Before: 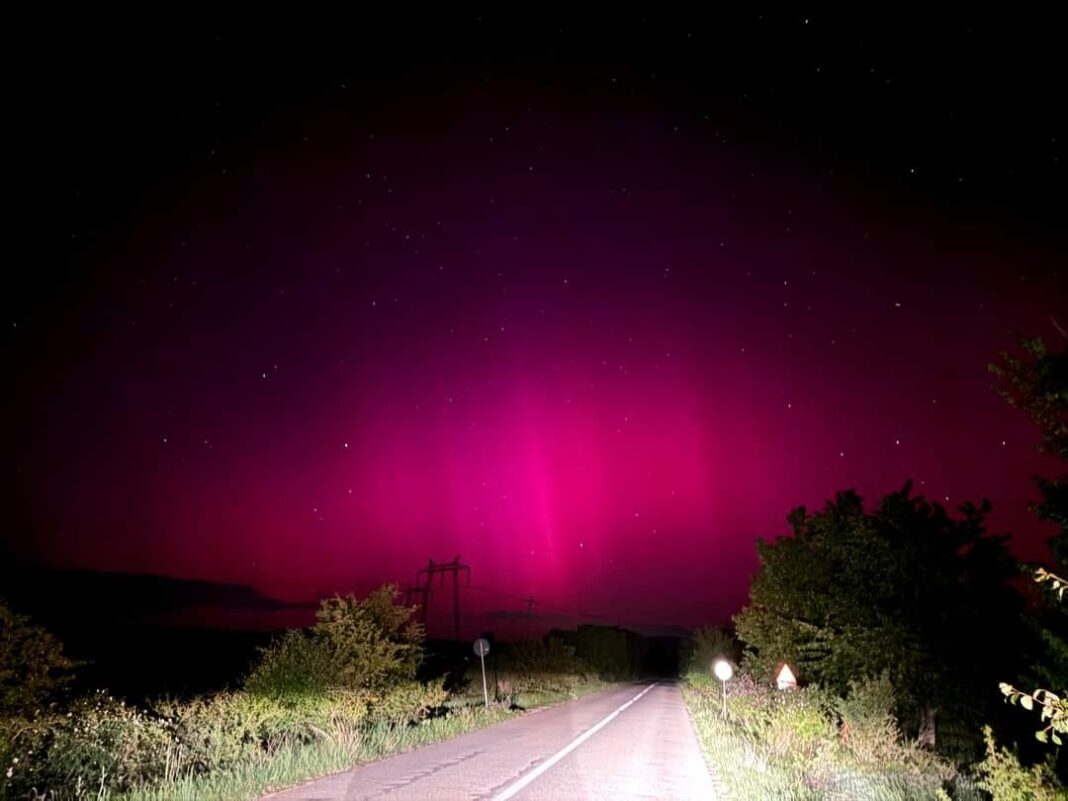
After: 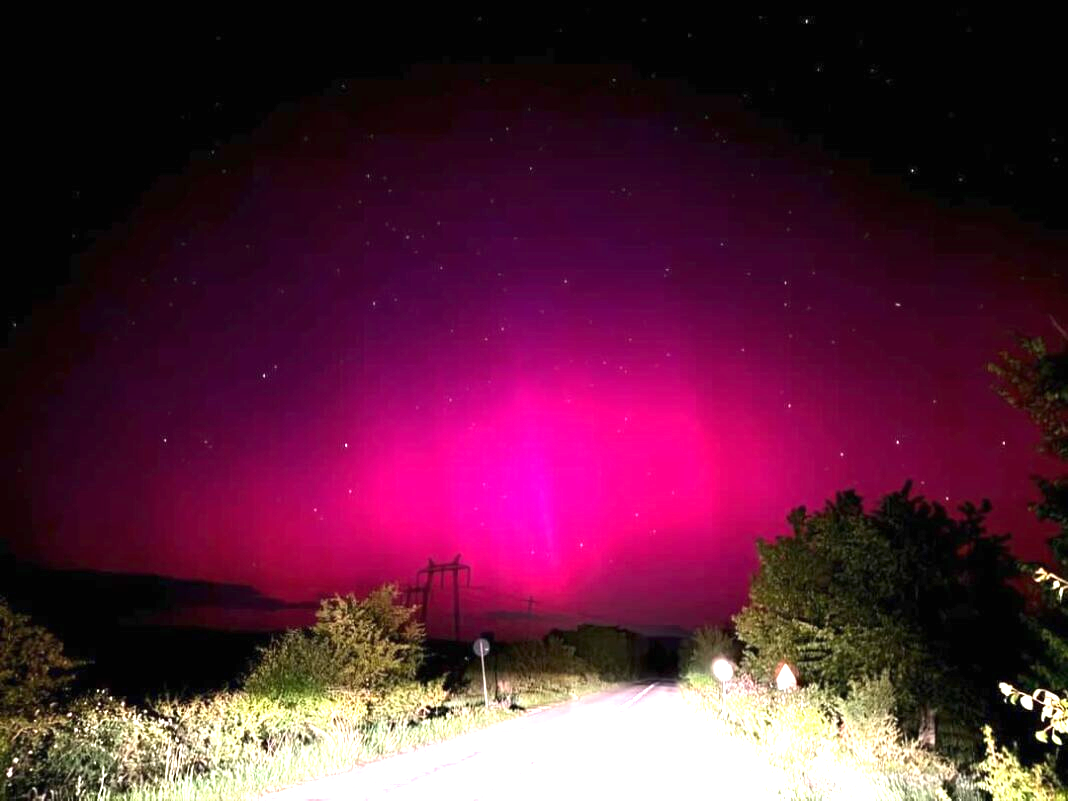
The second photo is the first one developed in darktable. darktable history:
exposure: black level correction 0, exposure 1.444 EV, compensate highlight preservation false
